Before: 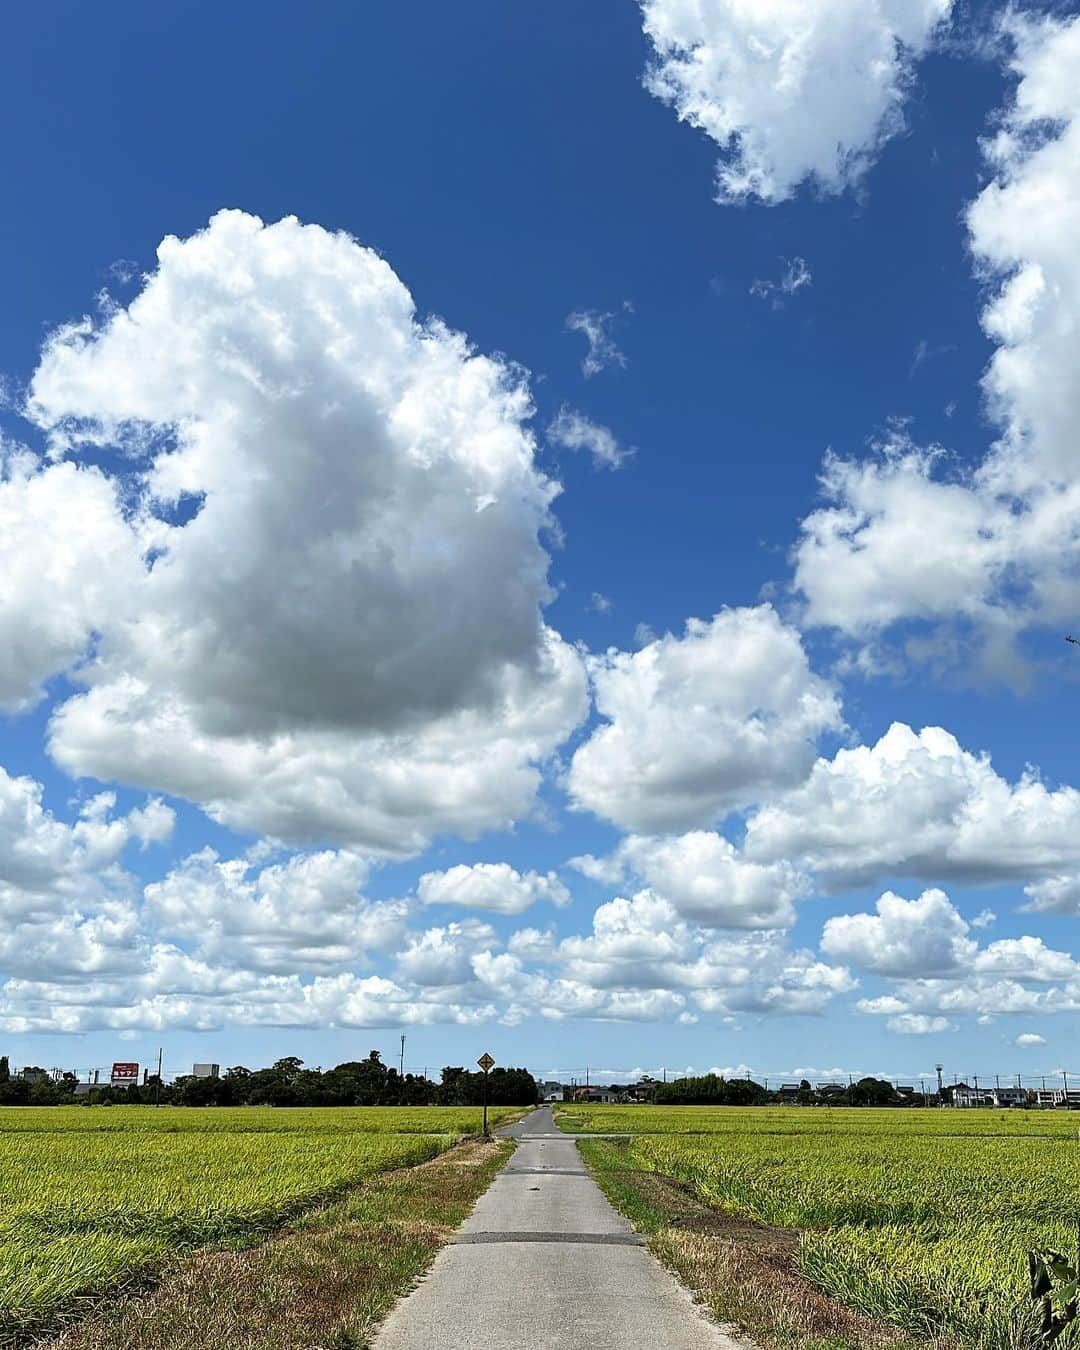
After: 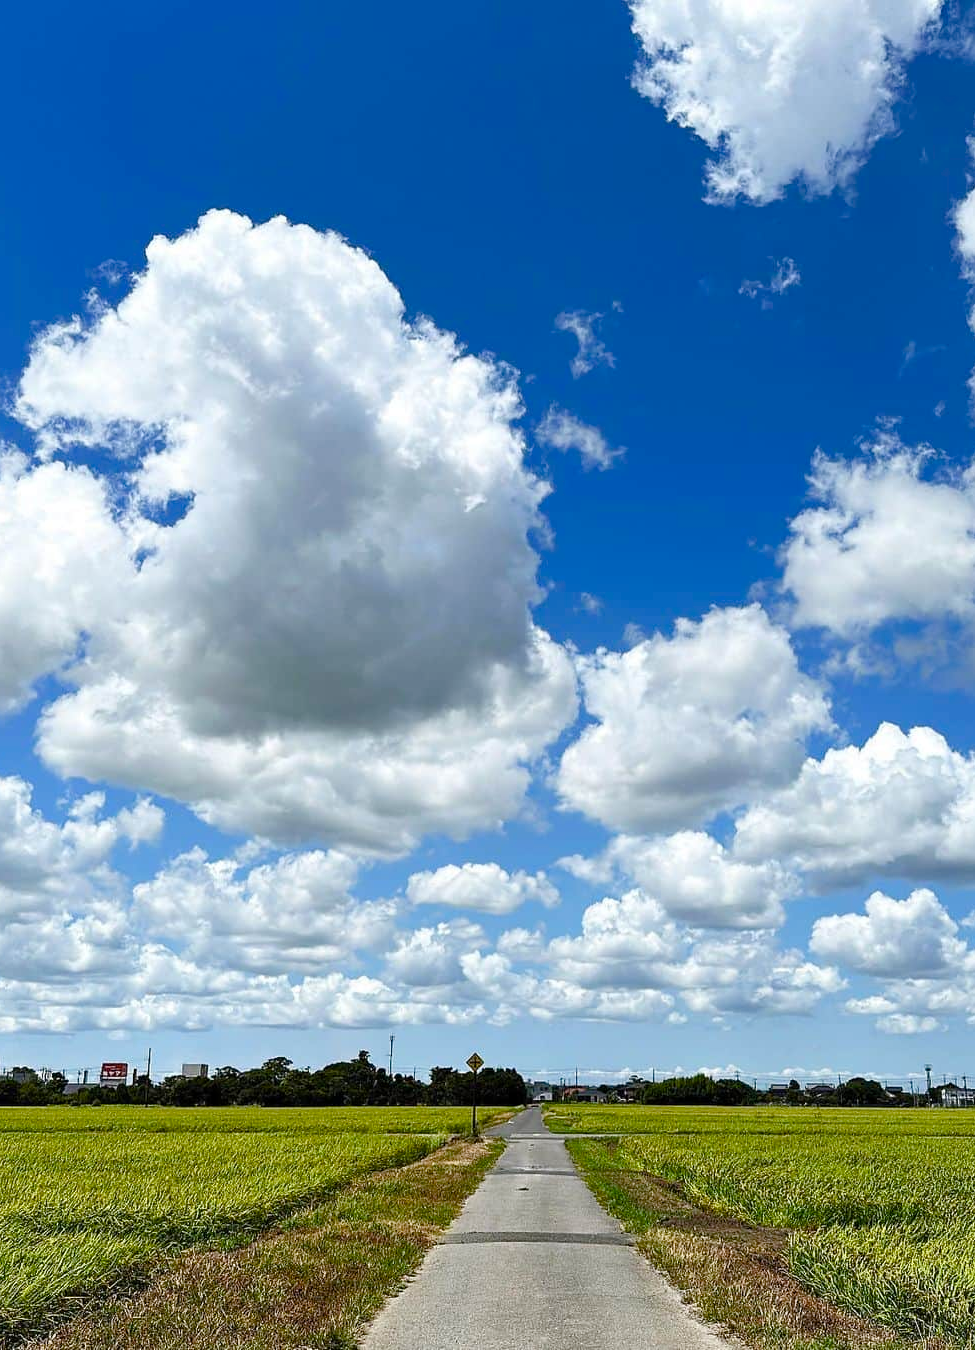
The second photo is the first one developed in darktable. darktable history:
crop and rotate: left 1.087%, right 8.552%
color balance rgb: perceptual saturation grading › global saturation 20%, perceptual saturation grading › highlights -25.269%, perceptual saturation grading › shadows 50.485%
